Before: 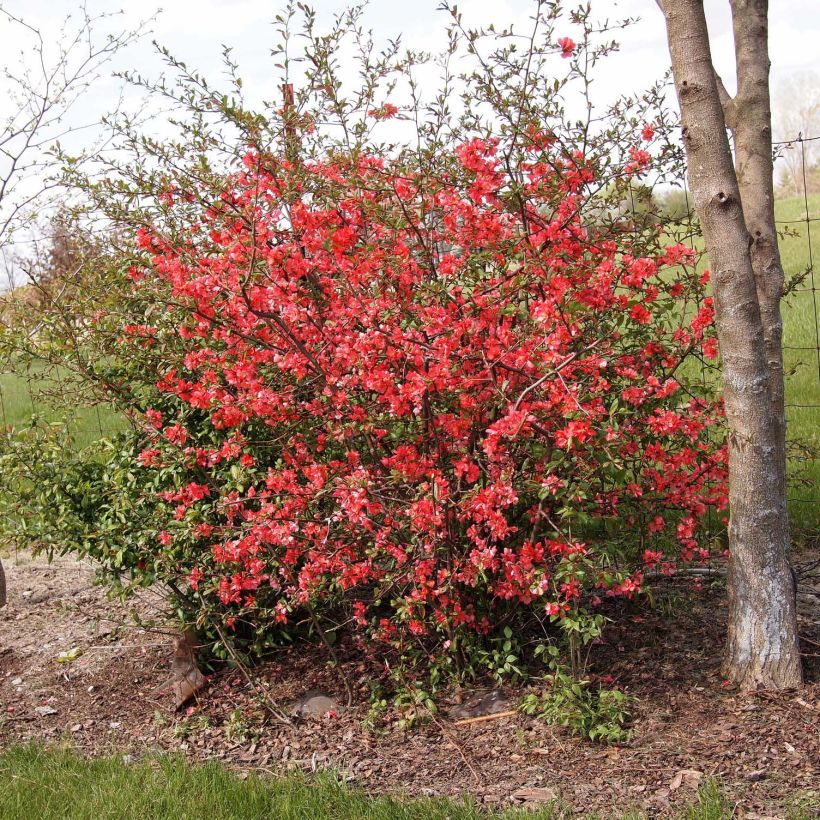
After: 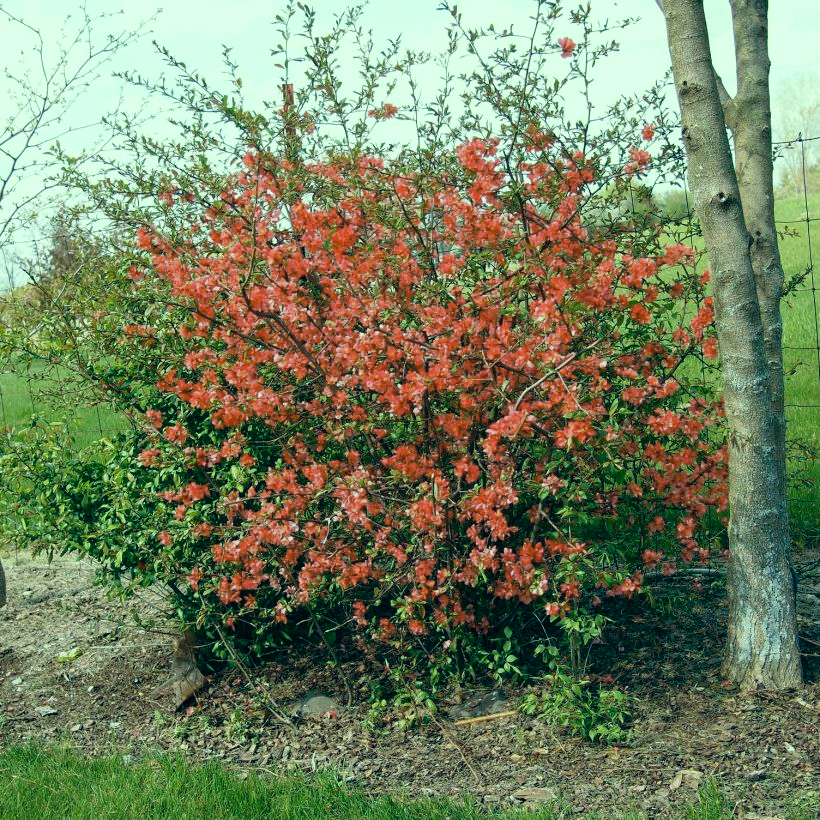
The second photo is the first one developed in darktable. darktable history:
color correction: highlights a* -19.28, highlights b* 9.8, shadows a* -20.71, shadows b* -10.23
exposure: black level correction 0.004, exposure 0.016 EV, compensate highlight preservation false
